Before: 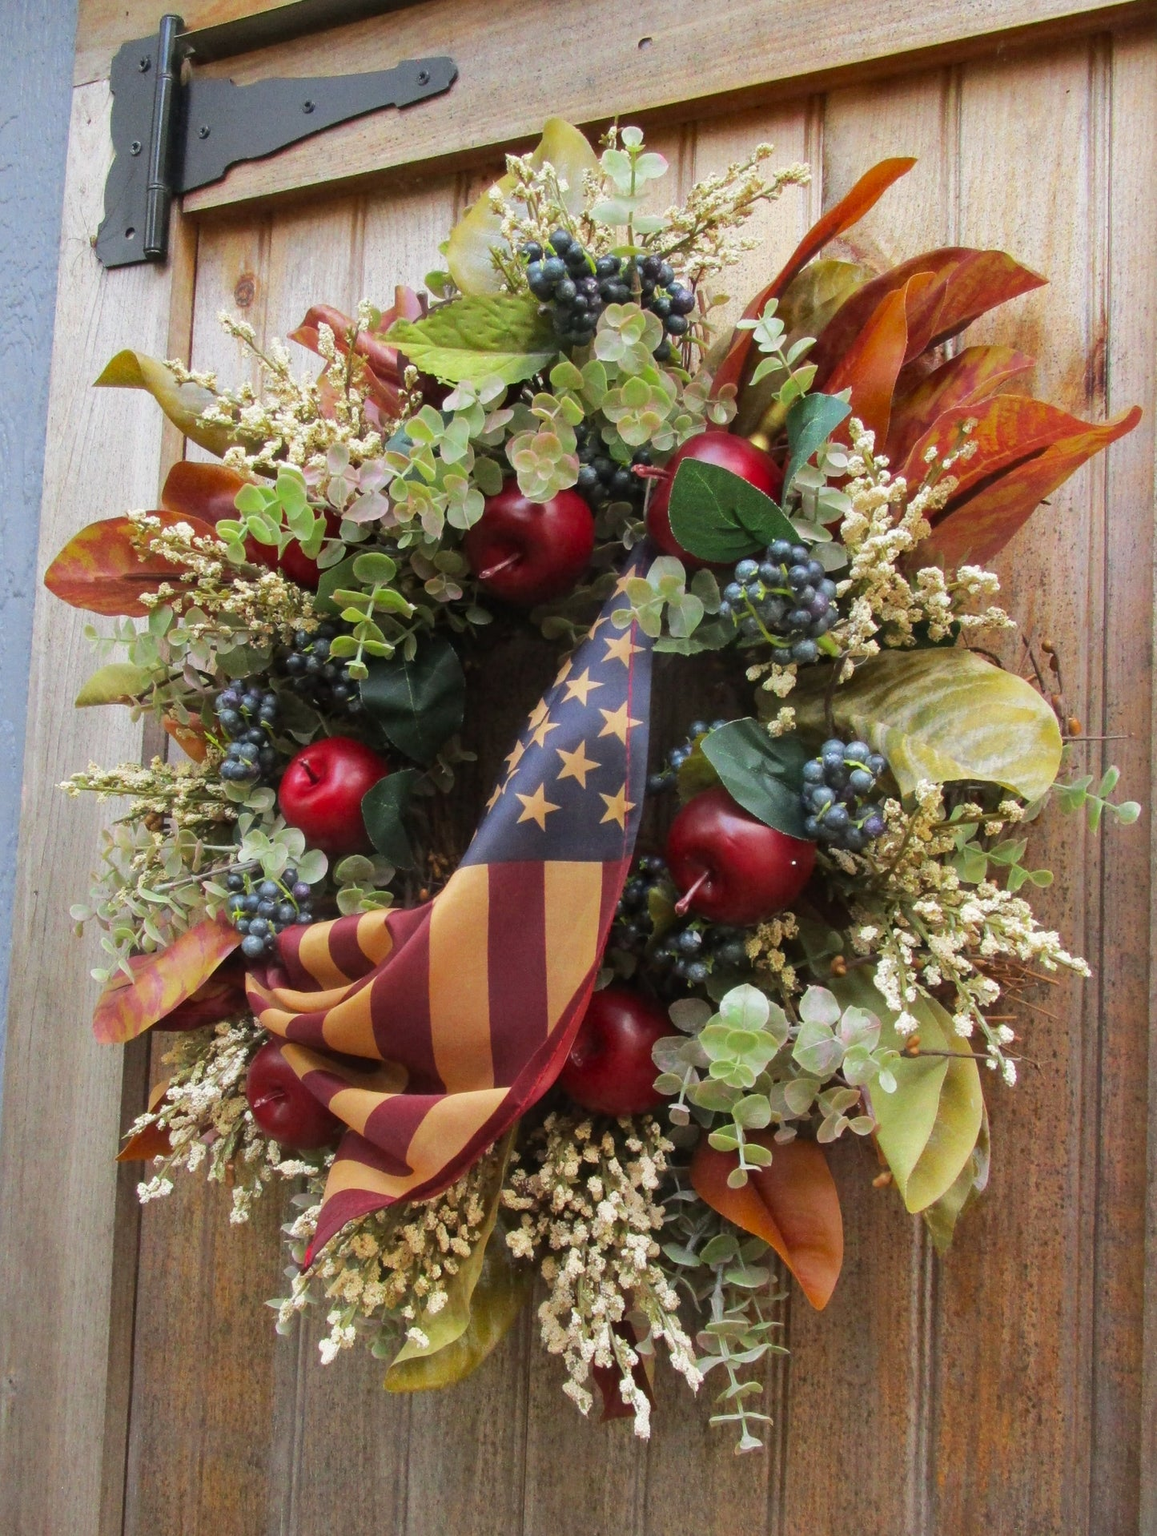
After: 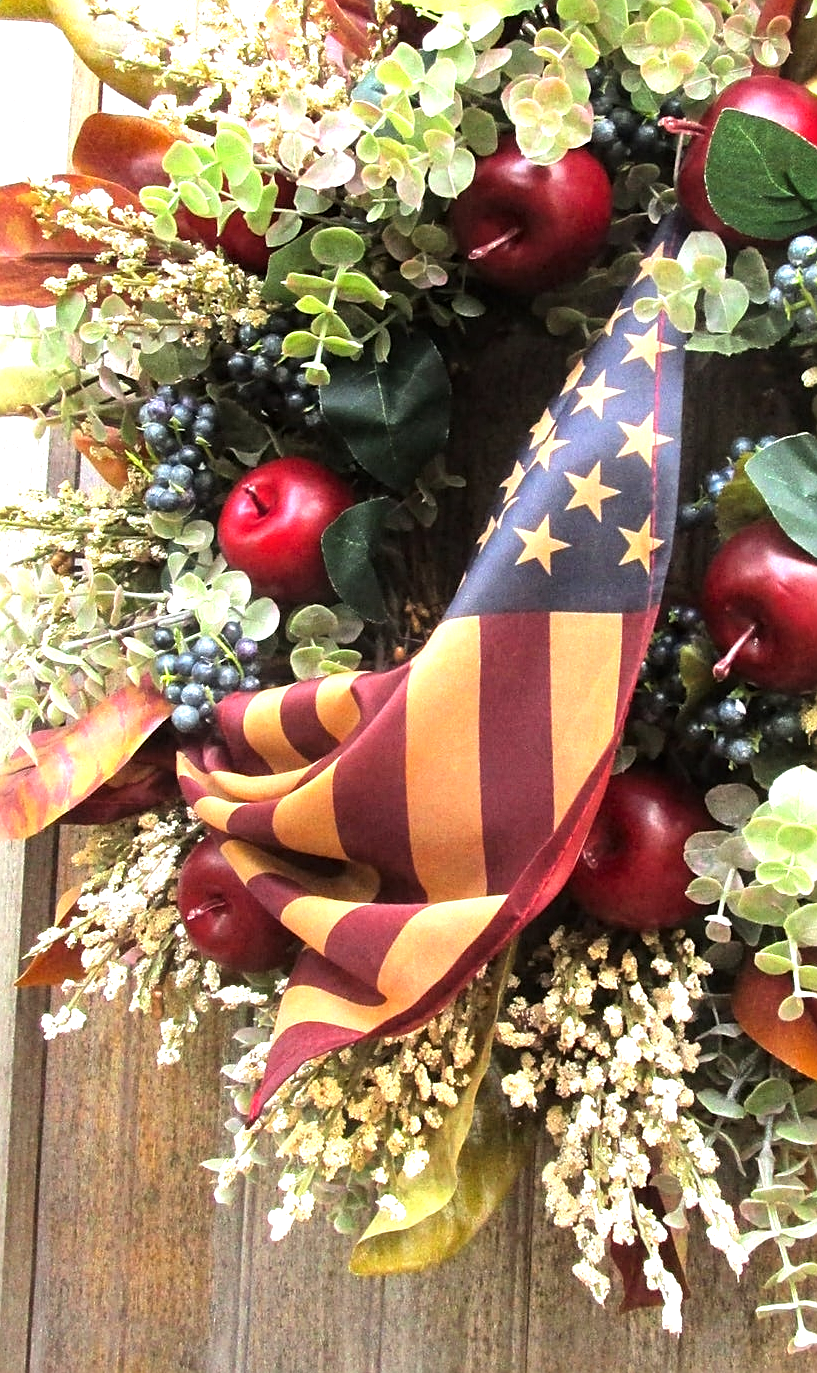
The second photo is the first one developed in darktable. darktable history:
crop: left 9.014%, top 24.154%, right 34.394%, bottom 4.261%
sharpen: on, module defaults
exposure: black level correction -0.002, exposure 0.536 EV, compensate highlight preservation false
local contrast: highlights 105%, shadows 102%, detail 119%, midtone range 0.2
tone equalizer: -8 EV -0.765 EV, -7 EV -0.669 EV, -6 EV -0.581 EV, -5 EV -0.418 EV, -3 EV 0.376 EV, -2 EV 0.6 EV, -1 EV 0.69 EV, +0 EV 0.743 EV, mask exposure compensation -0.51 EV
